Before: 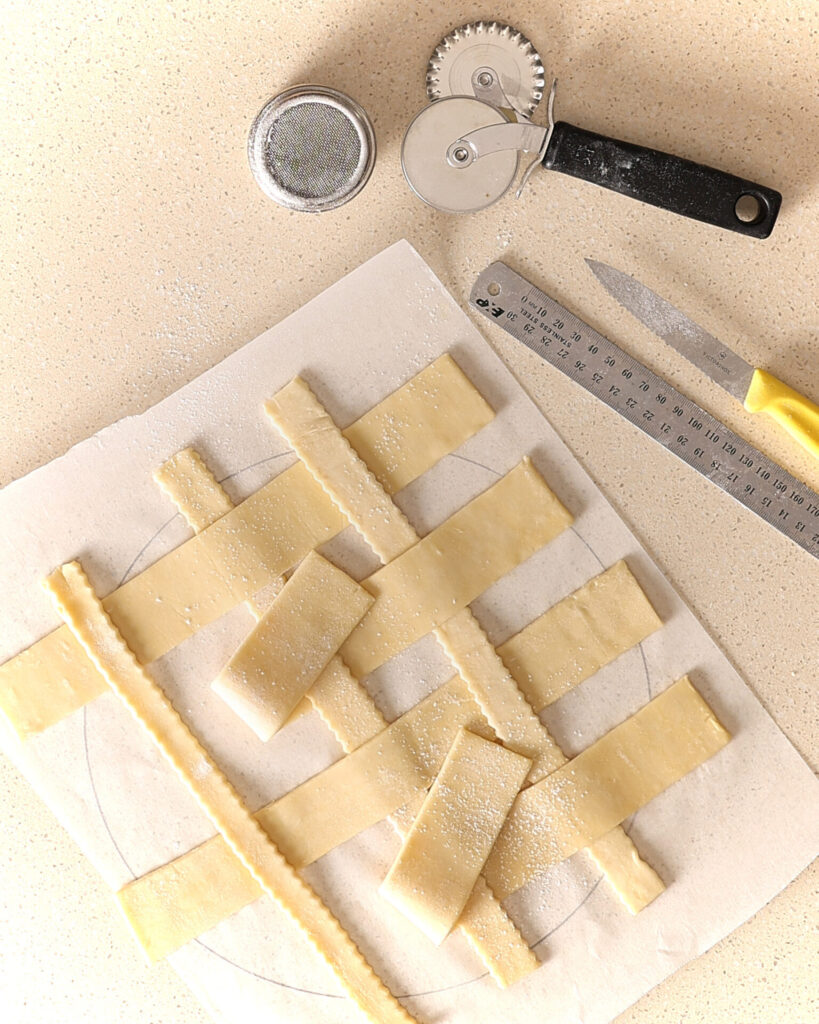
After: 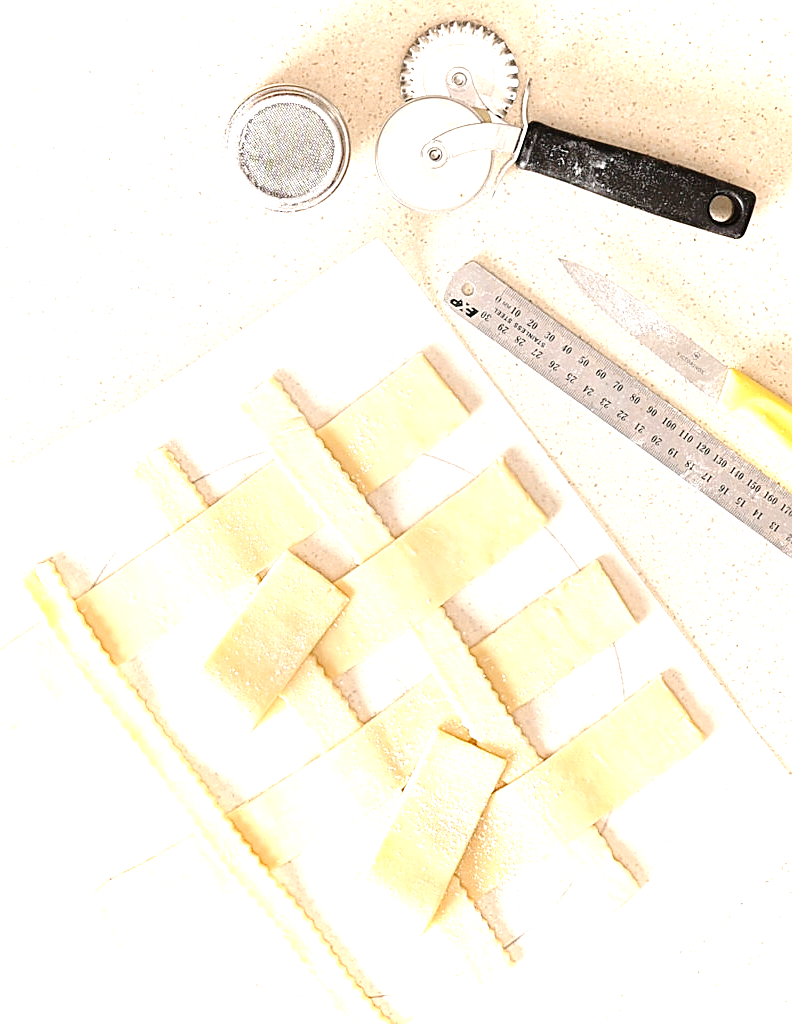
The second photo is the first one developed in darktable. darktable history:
exposure: black level correction 0, exposure 1.3 EV, compensate exposure bias true, compensate highlight preservation false
tone curve: curves: ch0 [(0, 0) (0.003, 0.001) (0.011, 0.004) (0.025, 0.013) (0.044, 0.022) (0.069, 0.035) (0.1, 0.053) (0.136, 0.088) (0.177, 0.149) (0.224, 0.213) (0.277, 0.293) (0.335, 0.381) (0.399, 0.463) (0.468, 0.546) (0.543, 0.616) (0.623, 0.693) (0.709, 0.766) (0.801, 0.843) (0.898, 0.921) (1, 1)], preserve colors none
crop and rotate: left 3.238%
sharpen: on, module defaults
levels: mode automatic, gray 50.8%
